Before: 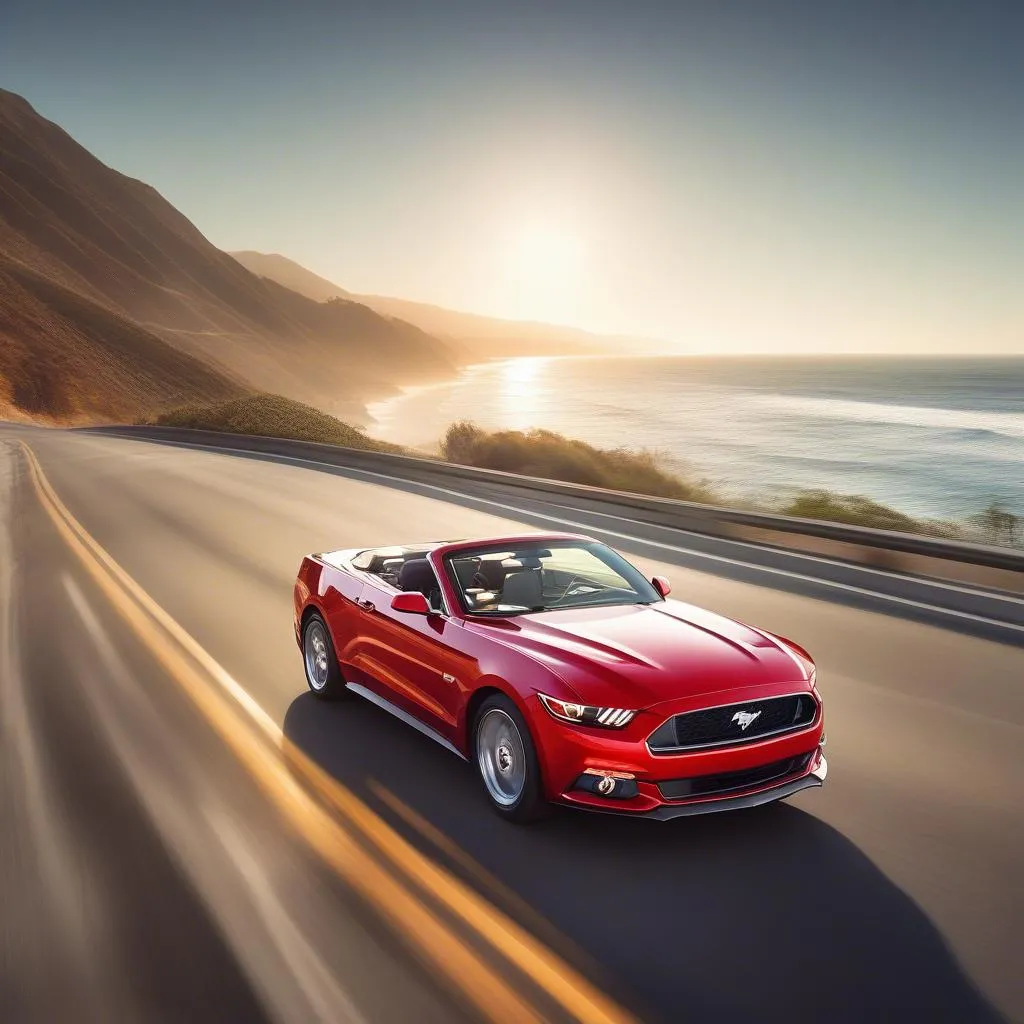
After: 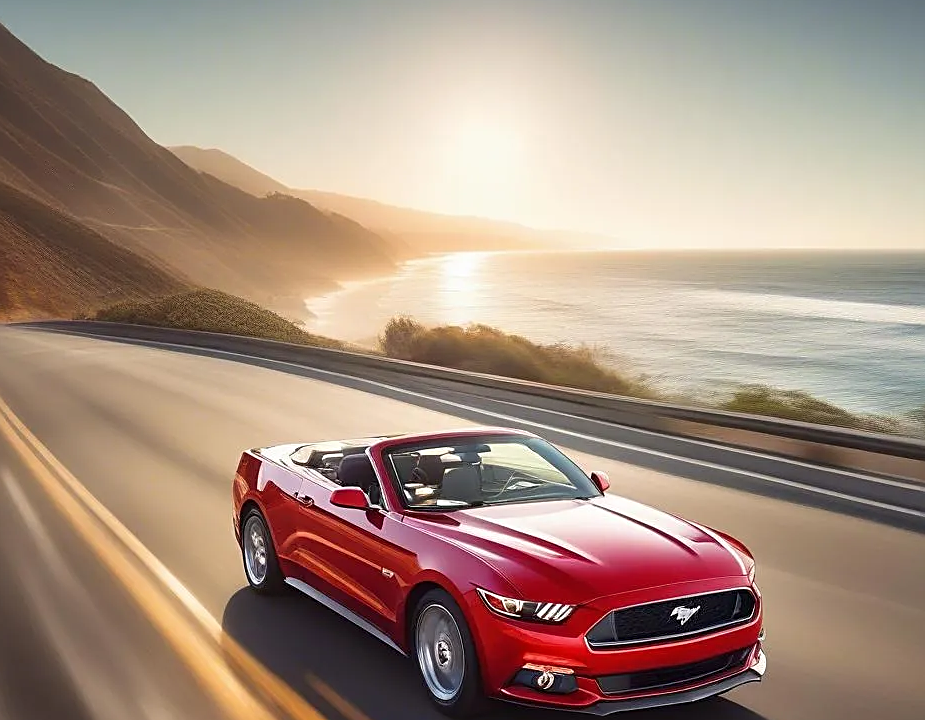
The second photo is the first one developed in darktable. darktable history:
crop: left 6.001%, top 10.306%, right 3.618%, bottom 19.349%
sharpen: on, module defaults
